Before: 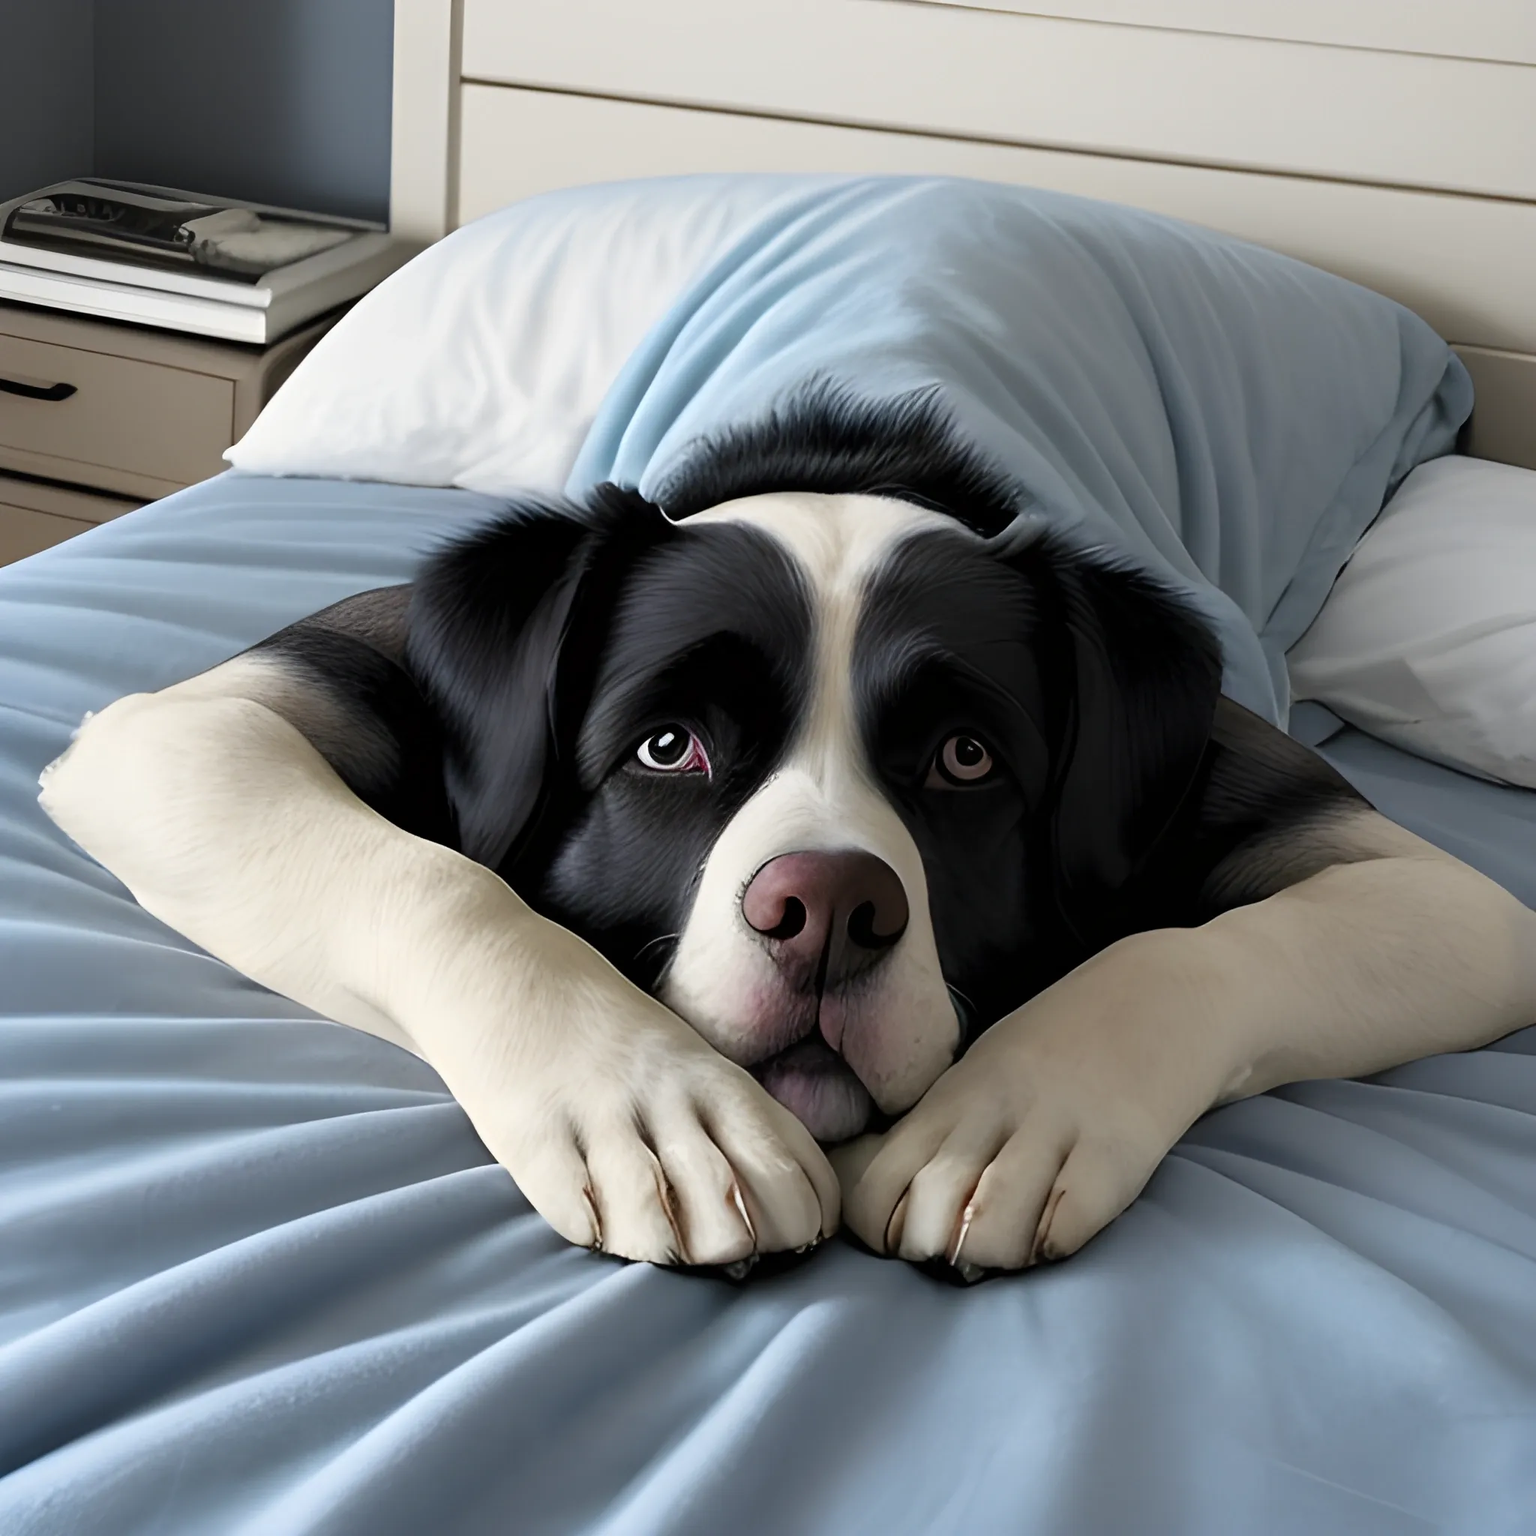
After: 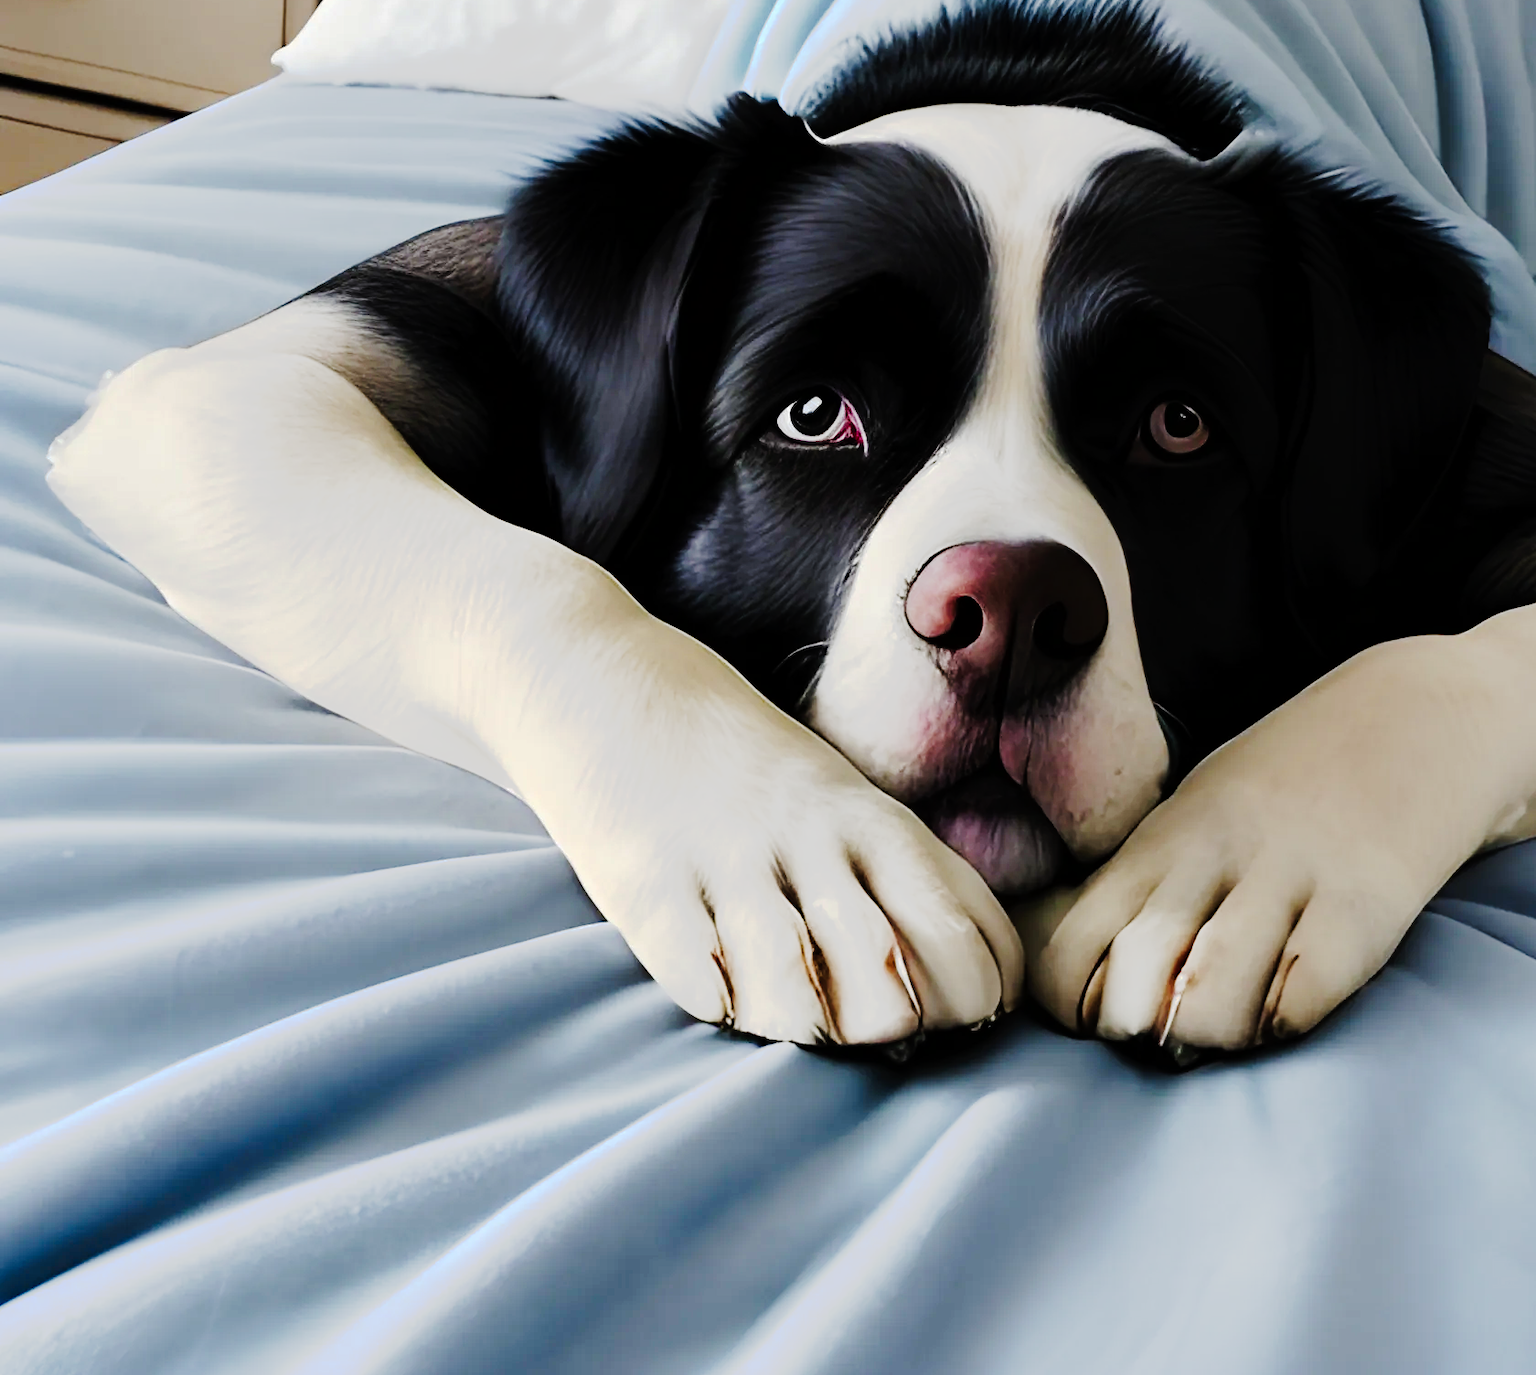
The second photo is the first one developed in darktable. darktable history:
tone curve: curves: ch0 [(0, 0) (0.003, 0.001) (0.011, 0.005) (0.025, 0.009) (0.044, 0.014) (0.069, 0.019) (0.1, 0.028) (0.136, 0.039) (0.177, 0.073) (0.224, 0.134) (0.277, 0.218) (0.335, 0.343) (0.399, 0.488) (0.468, 0.608) (0.543, 0.699) (0.623, 0.773) (0.709, 0.819) (0.801, 0.852) (0.898, 0.874) (1, 1)], preserve colors none
crop: top 26.531%, right 17.959%
